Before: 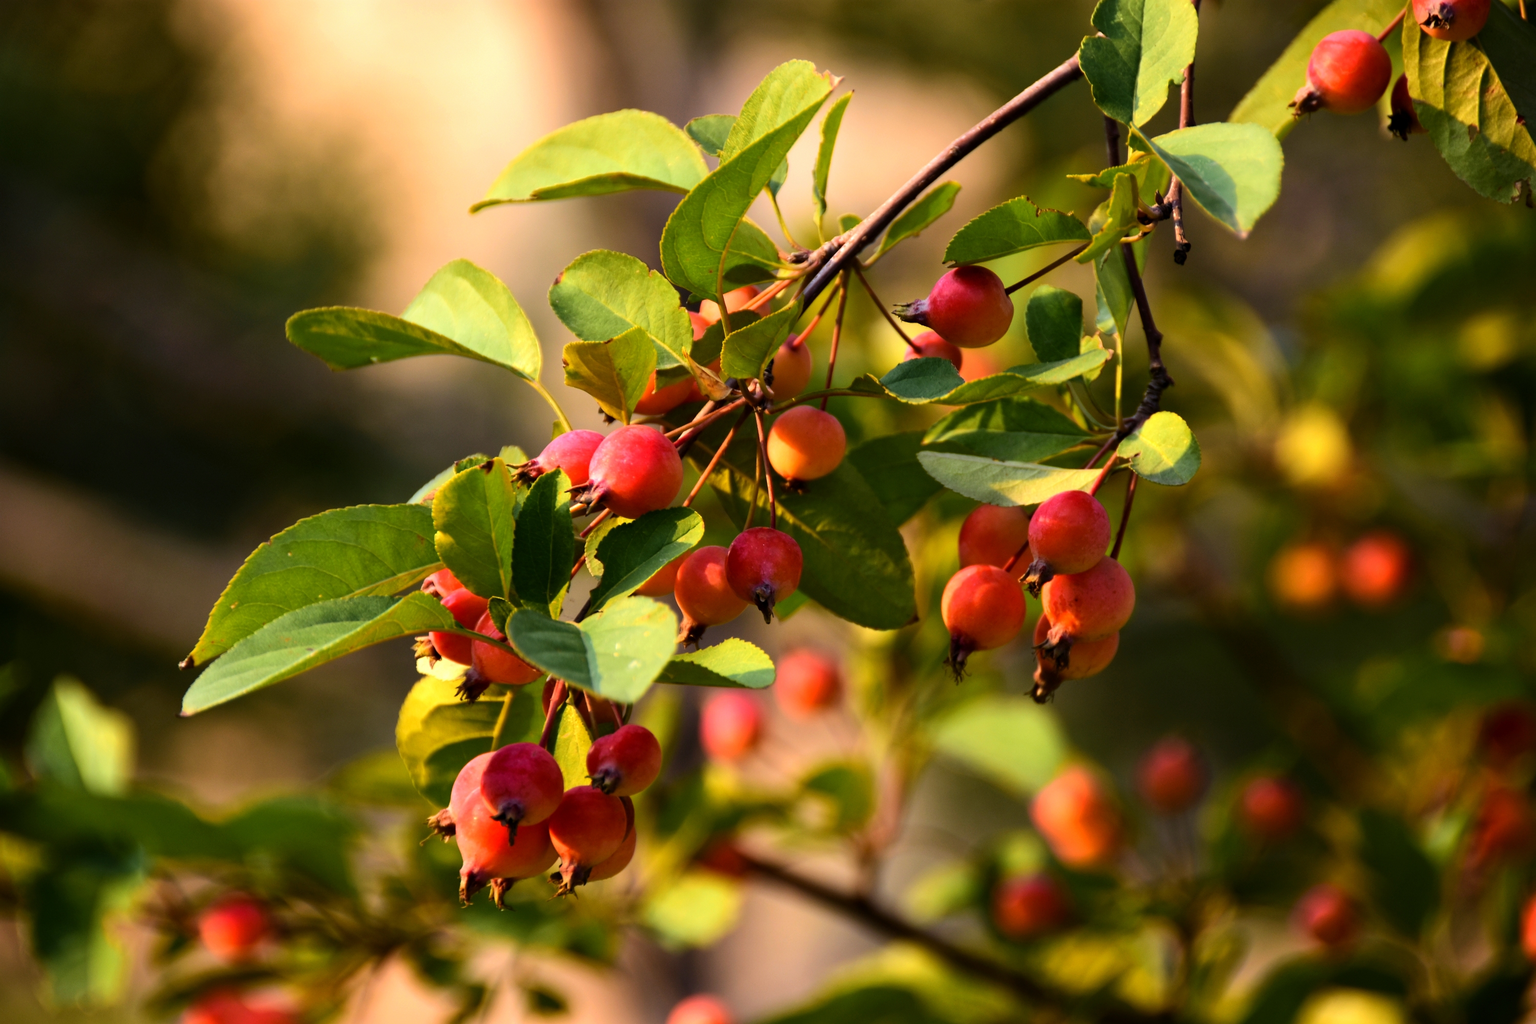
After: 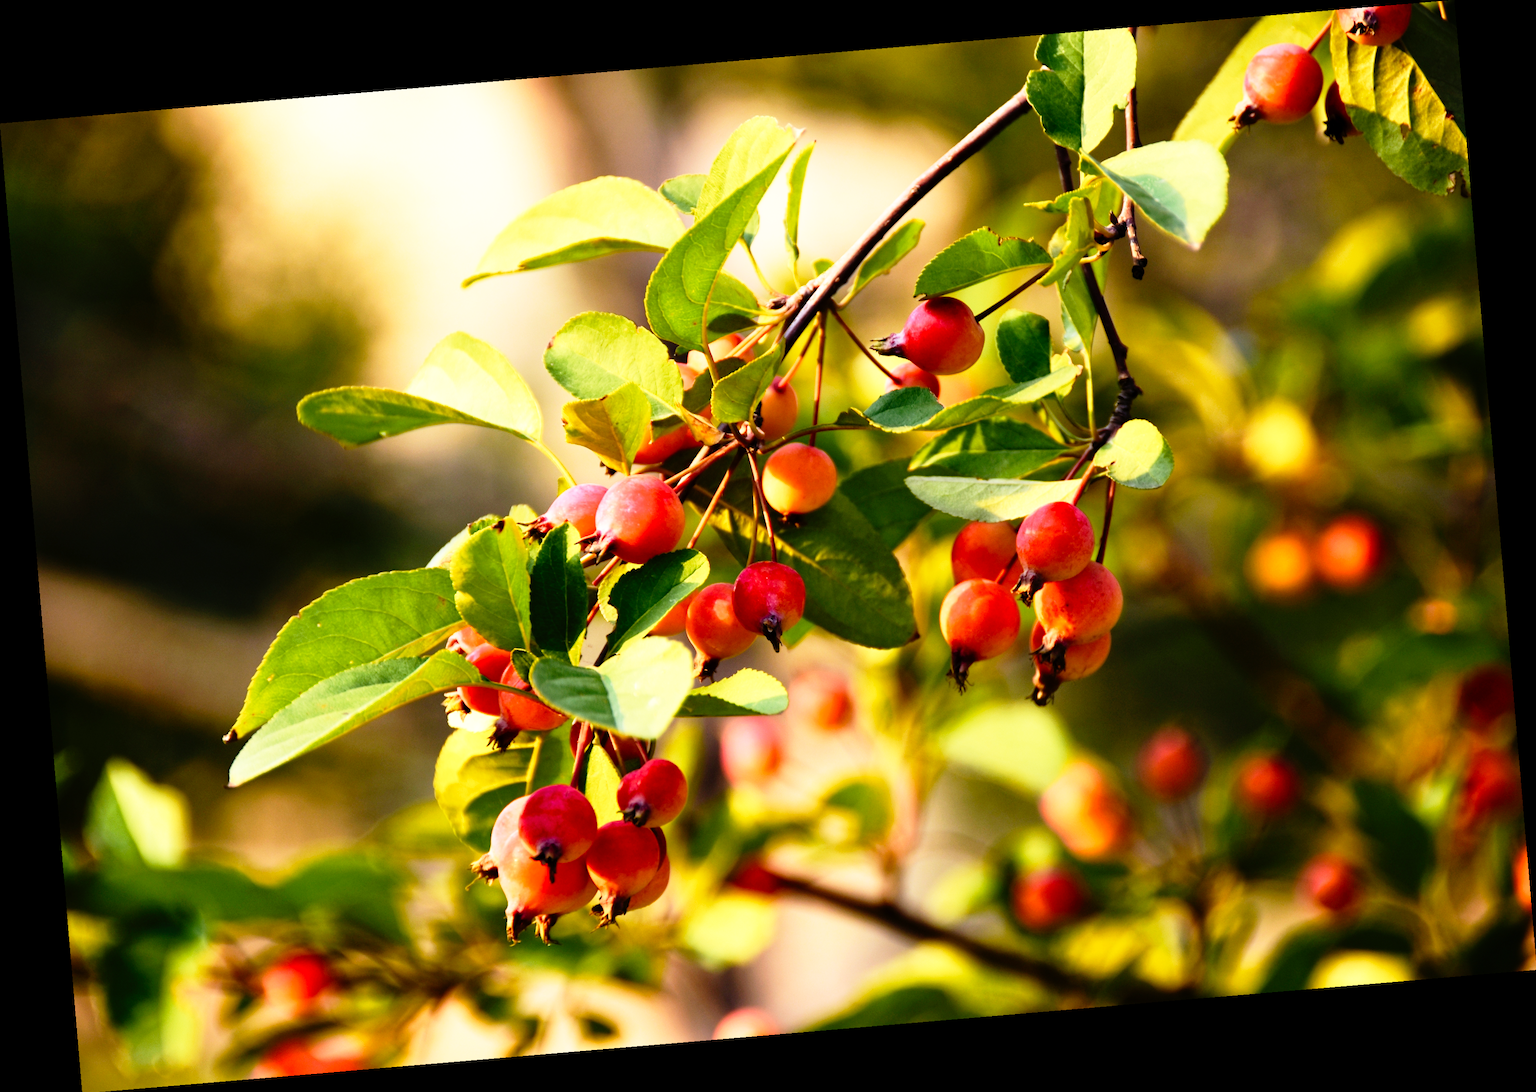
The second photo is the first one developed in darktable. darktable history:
rotate and perspective: rotation -4.86°, automatic cropping off
base curve: curves: ch0 [(0, 0) (0.012, 0.01) (0.073, 0.168) (0.31, 0.711) (0.645, 0.957) (1, 1)], preserve colors none
